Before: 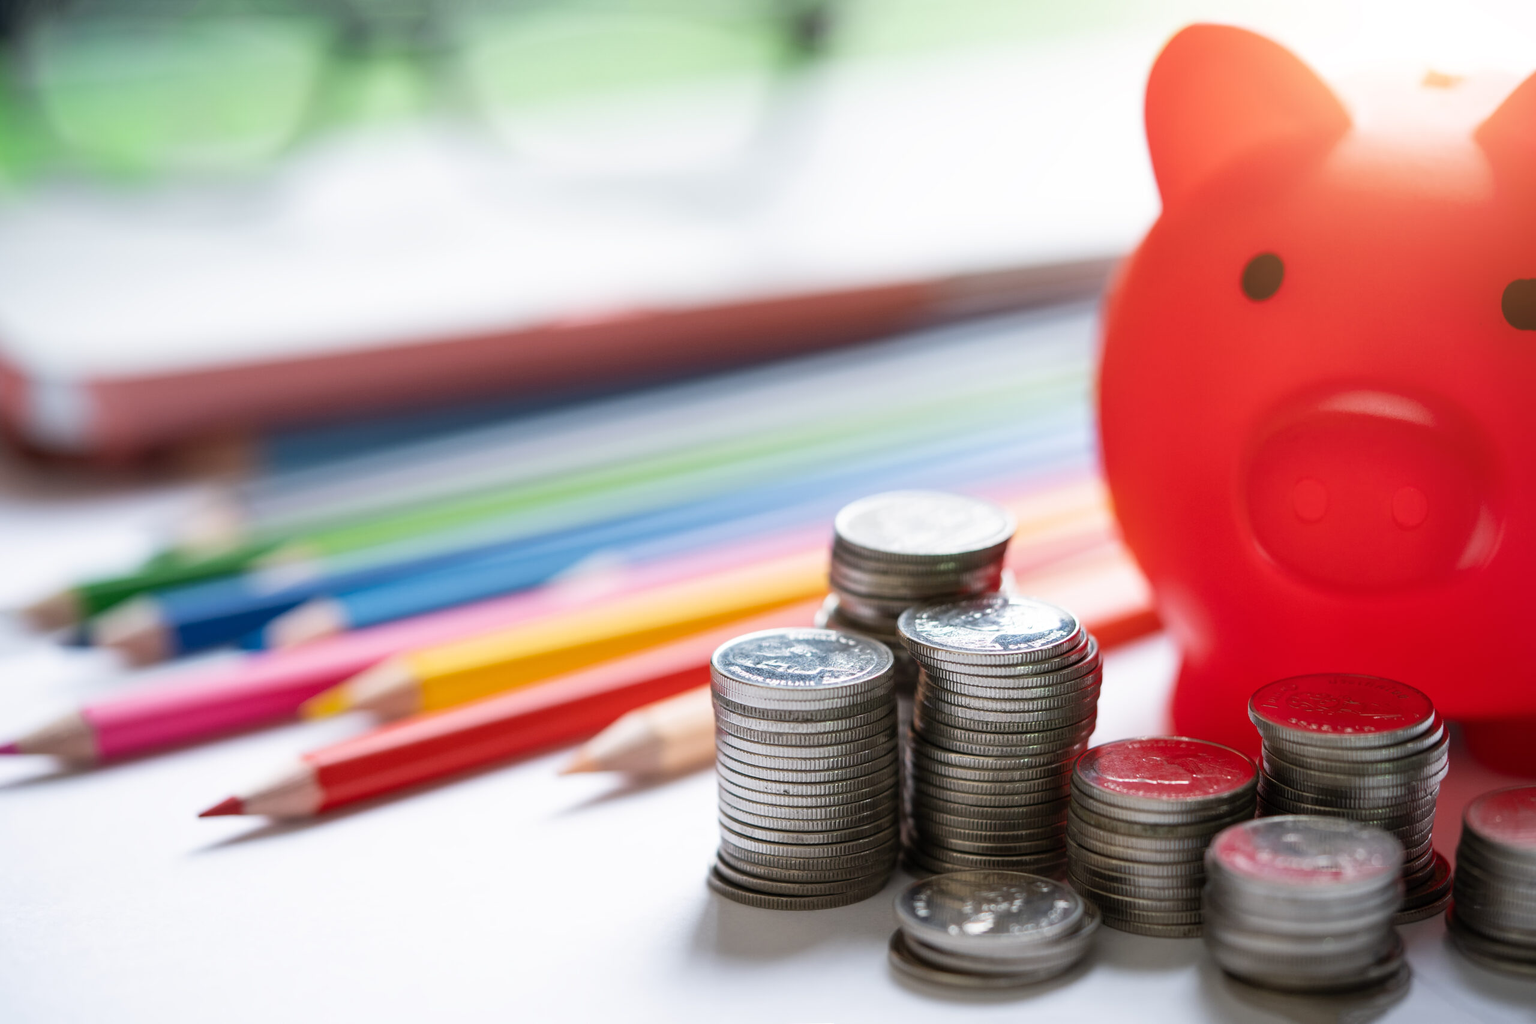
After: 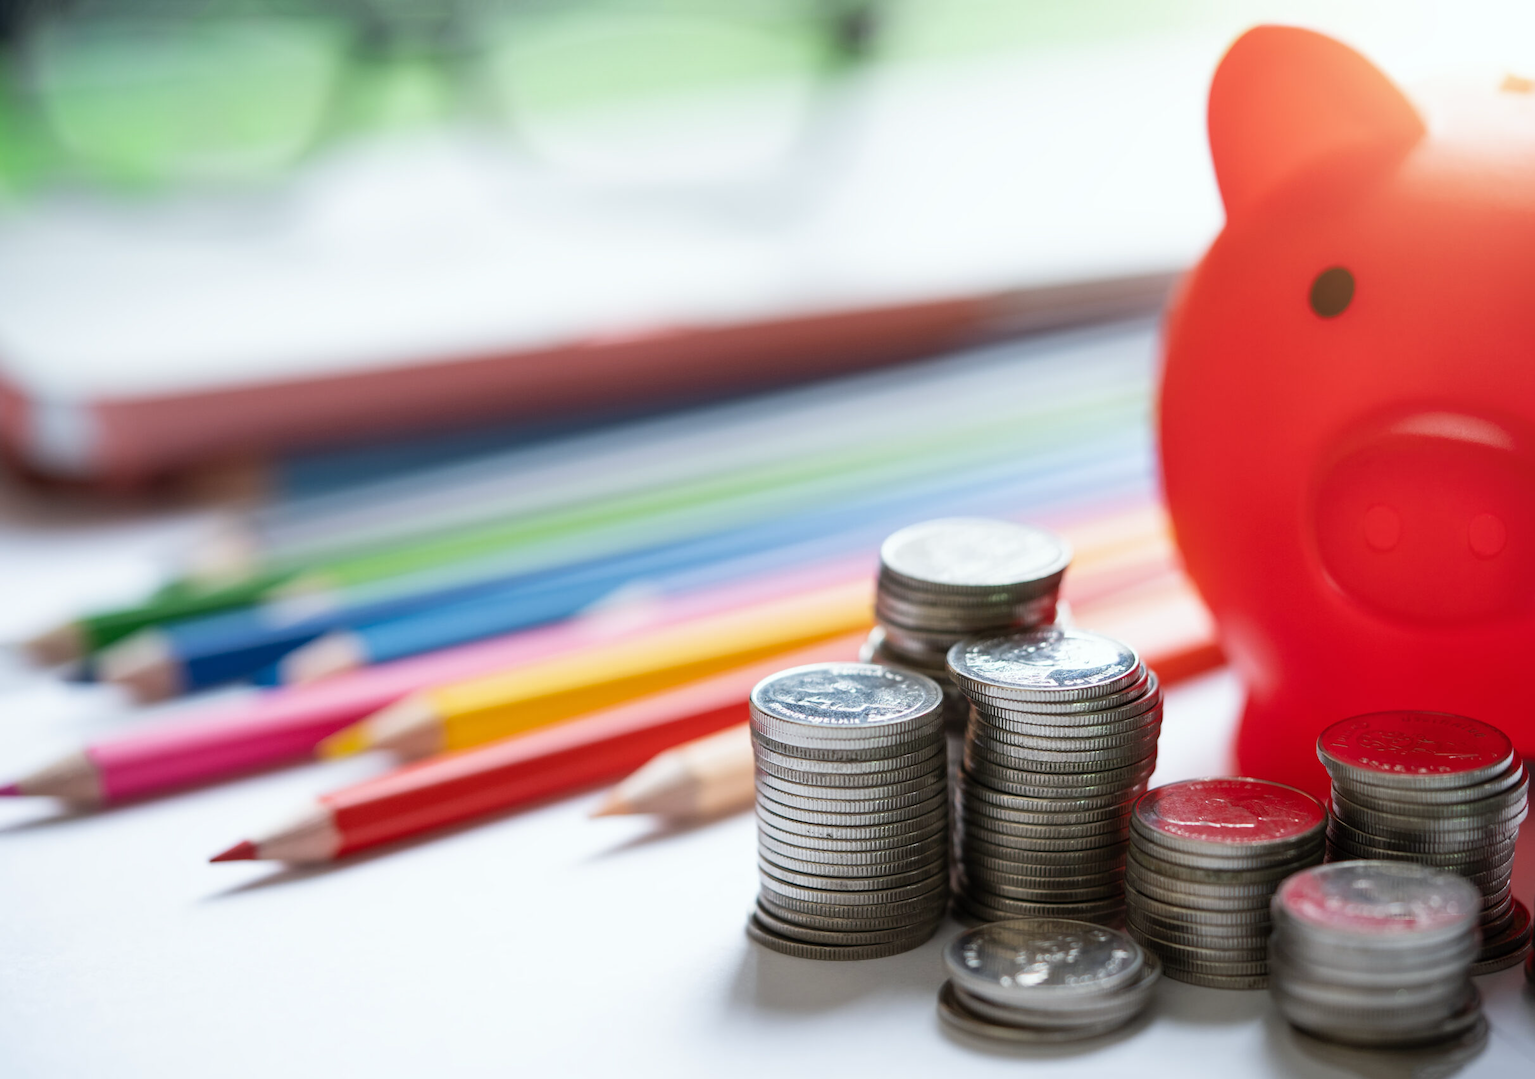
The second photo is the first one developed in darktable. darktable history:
crop and rotate: right 5.167%
white balance: red 0.978, blue 0.999
